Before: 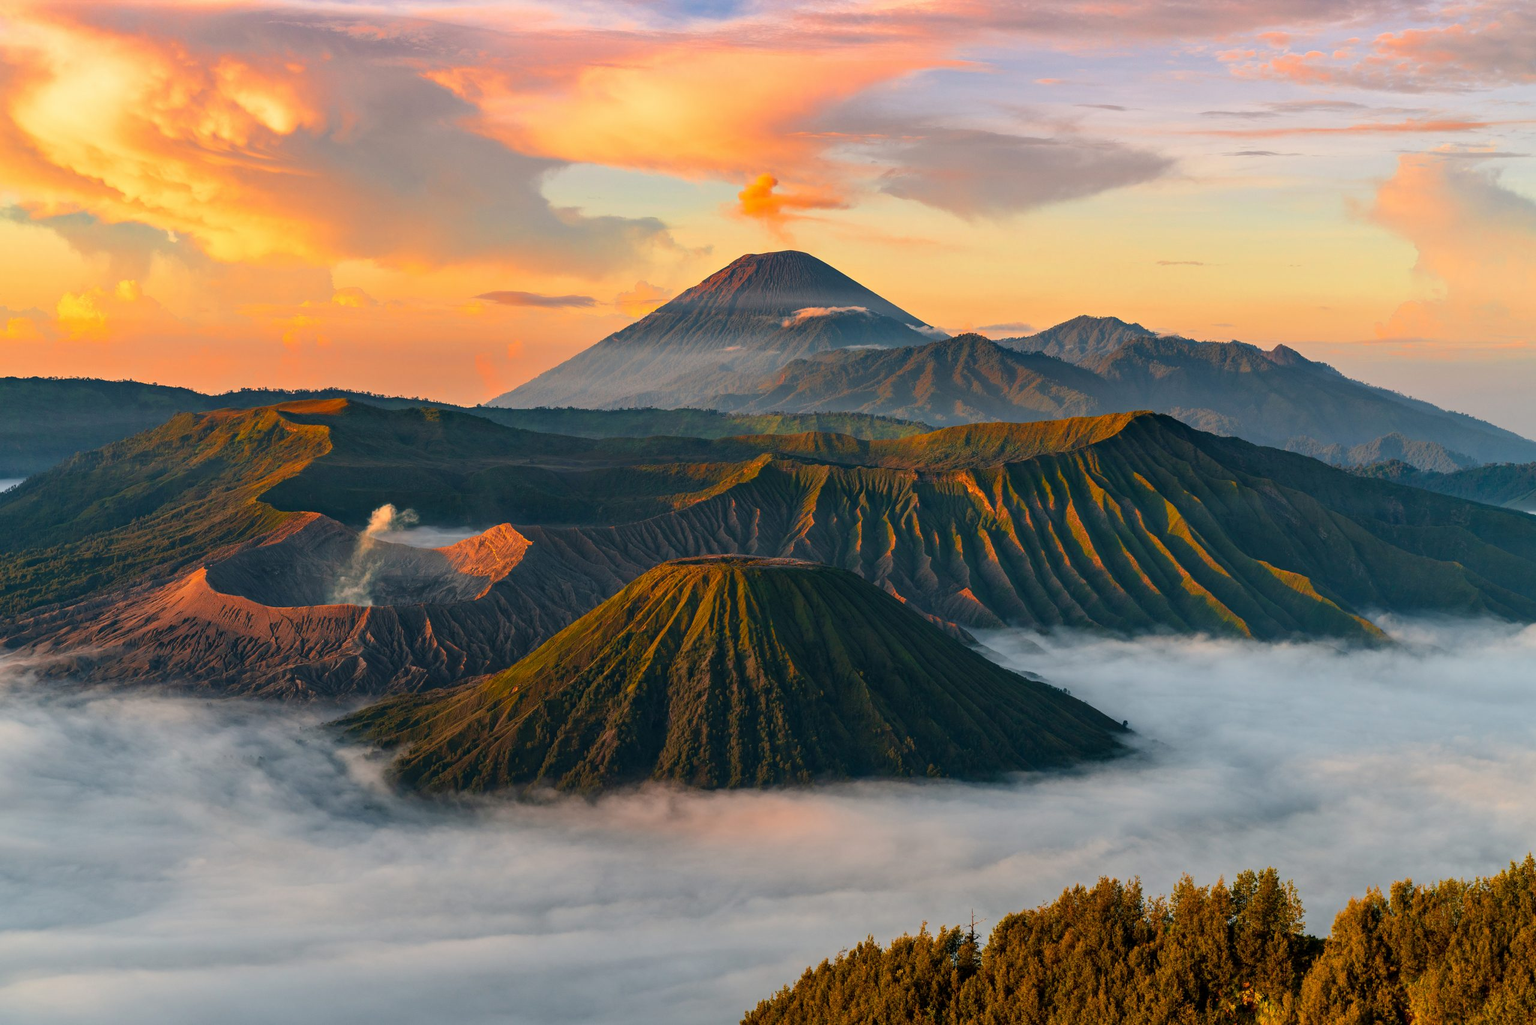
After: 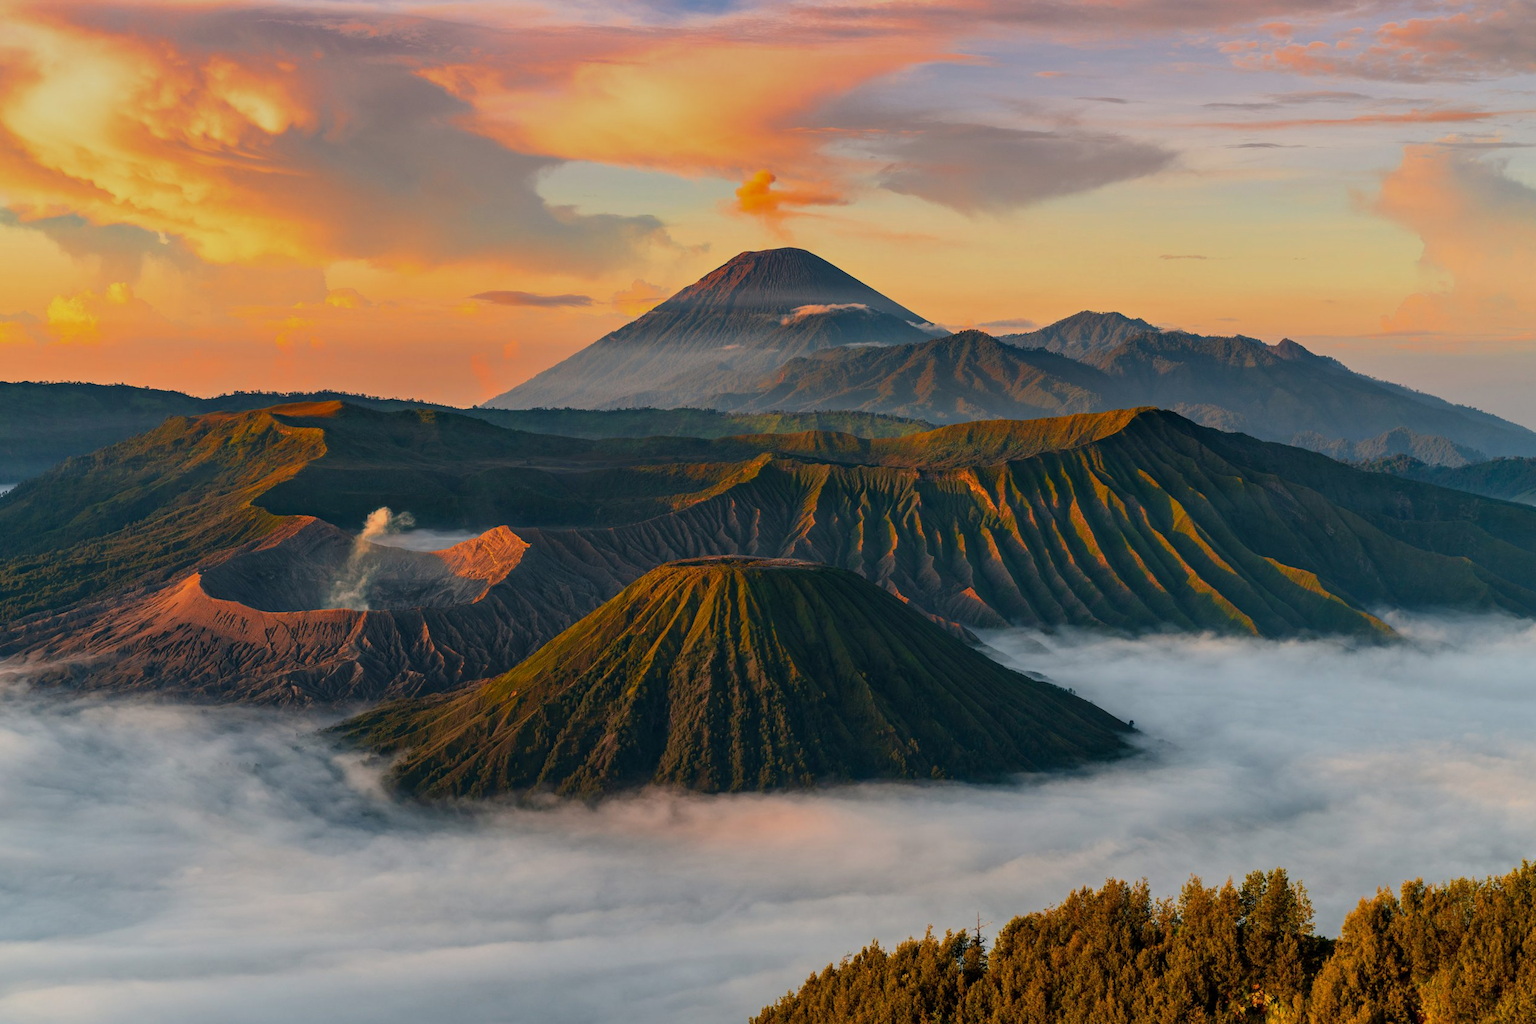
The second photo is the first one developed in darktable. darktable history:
graduated density: on, module defaults
rotate and perspective: rotation -0.45°, automatic cropping original format, crop left 0.008, crop right 0.992, crop top 0.012, crop bottom 0.988
